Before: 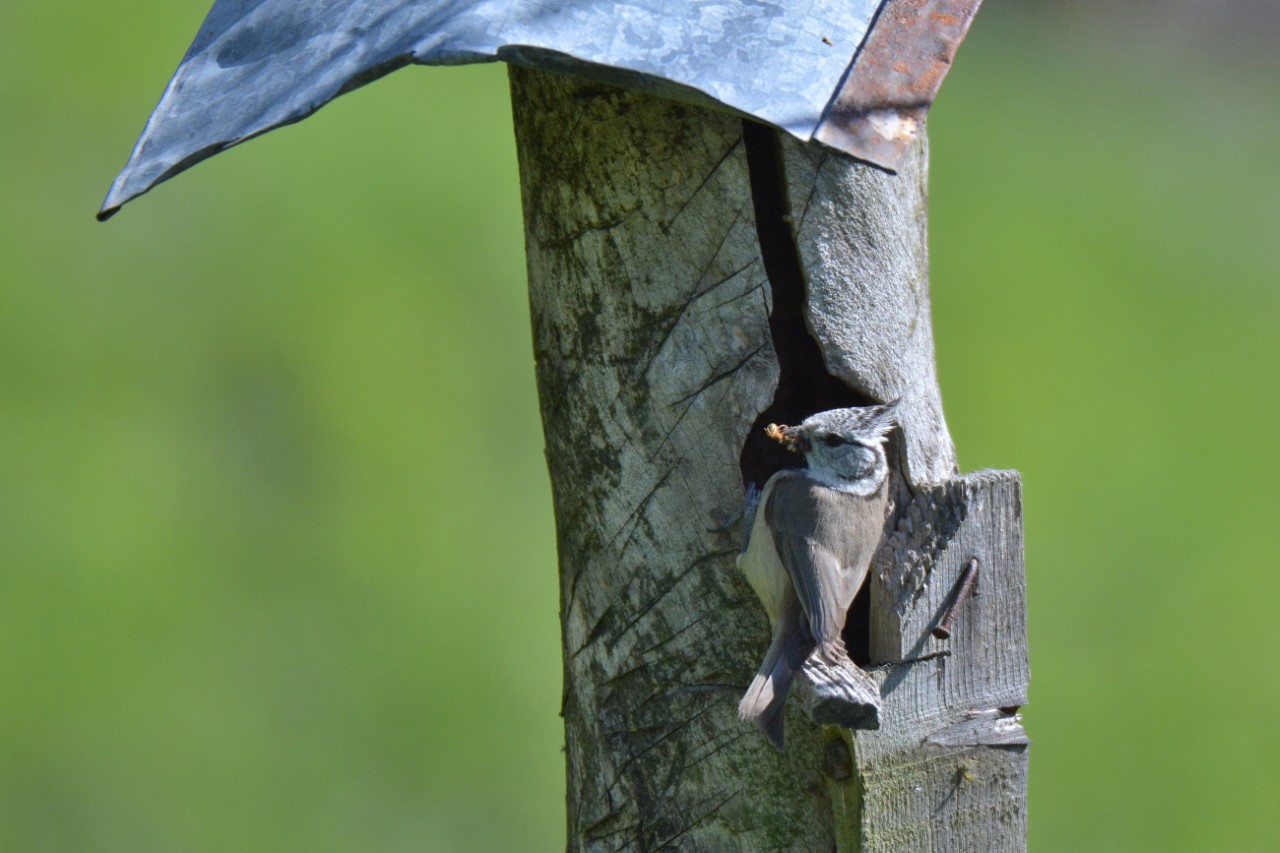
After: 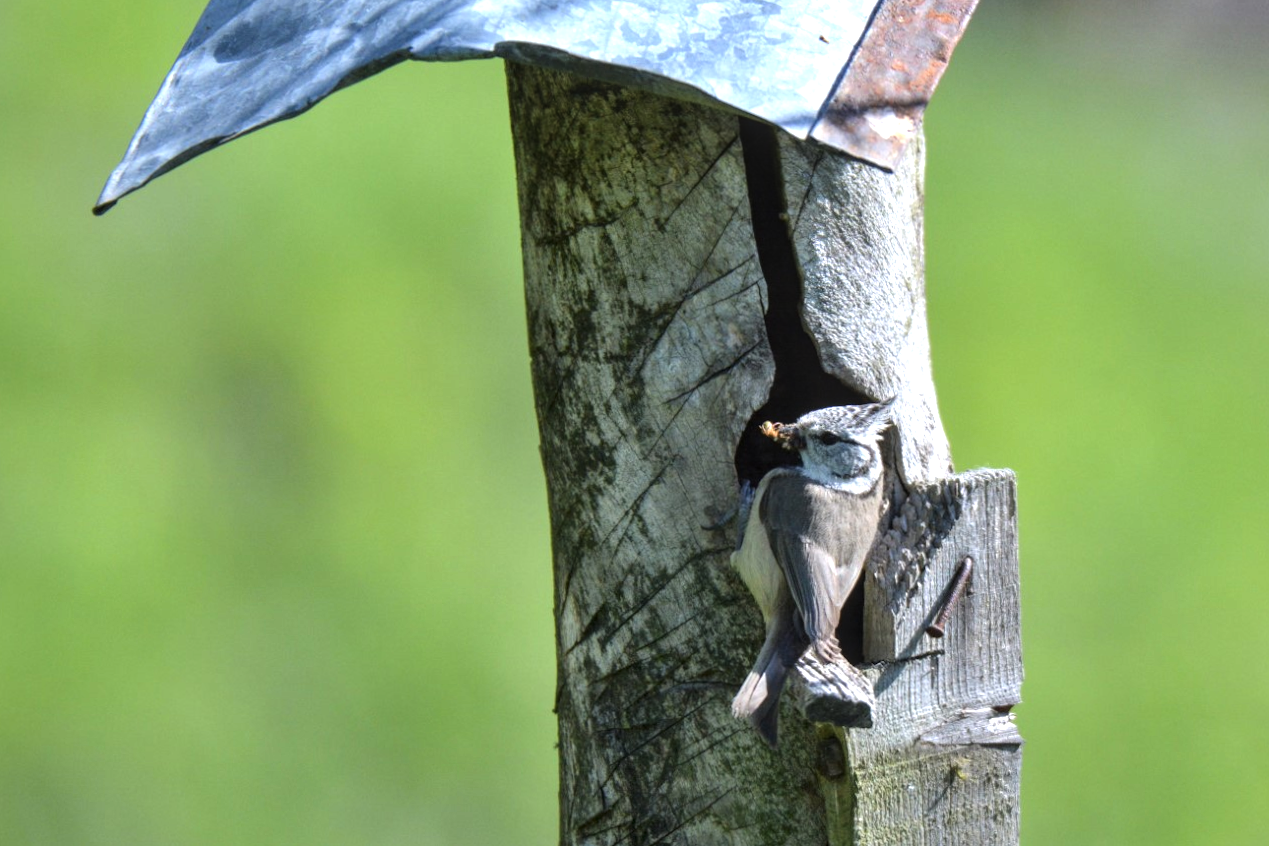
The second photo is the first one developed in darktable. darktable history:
tone equalizer: -8 EV -0.72 EV, -7 EV -0.716 EV, -6 EV -0.583 EV, -5 EV -0.373 EV, -3 EV 0.386 EV, -2 EV 0.6 EV, -1 EV 0.689 EV, +0 EV 0.766 EV, mask exposure compensation -0.501 EV
exposure: black level correction -0.002, exposure 0.038 EV, compensate exposure bias true, compensate highlight preservation false
local contrast: on, module defaults
crop and rotate: angle -0.316°
